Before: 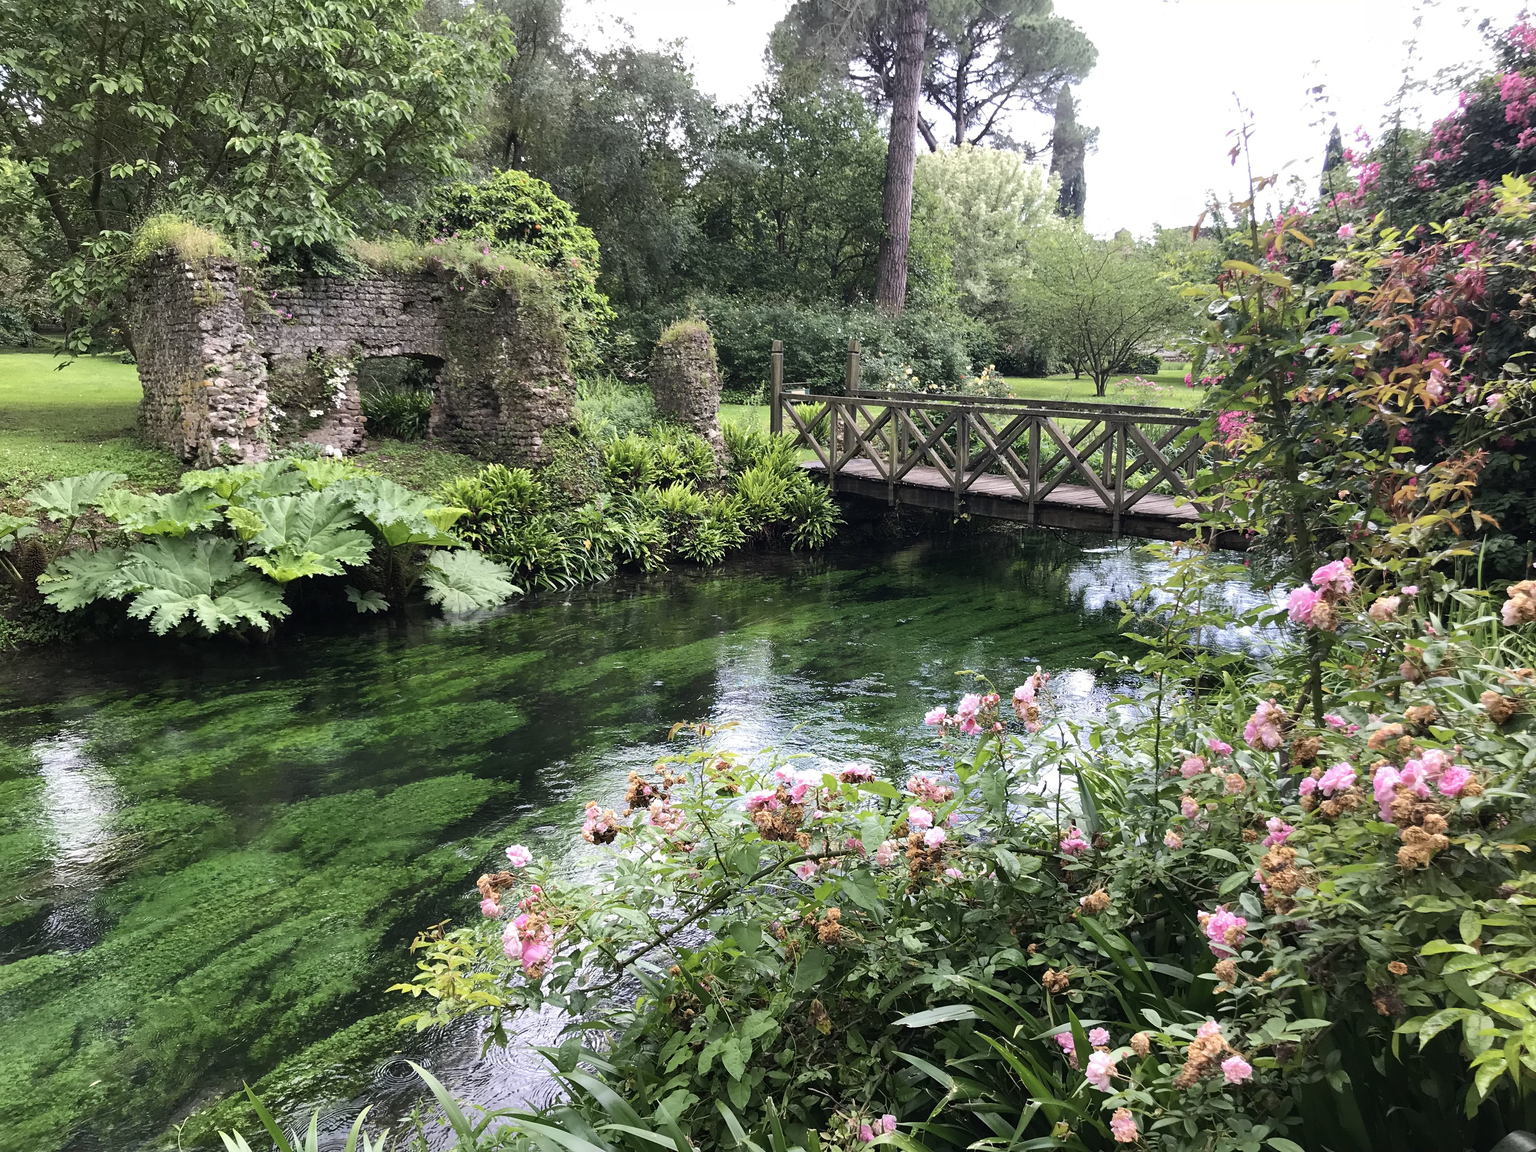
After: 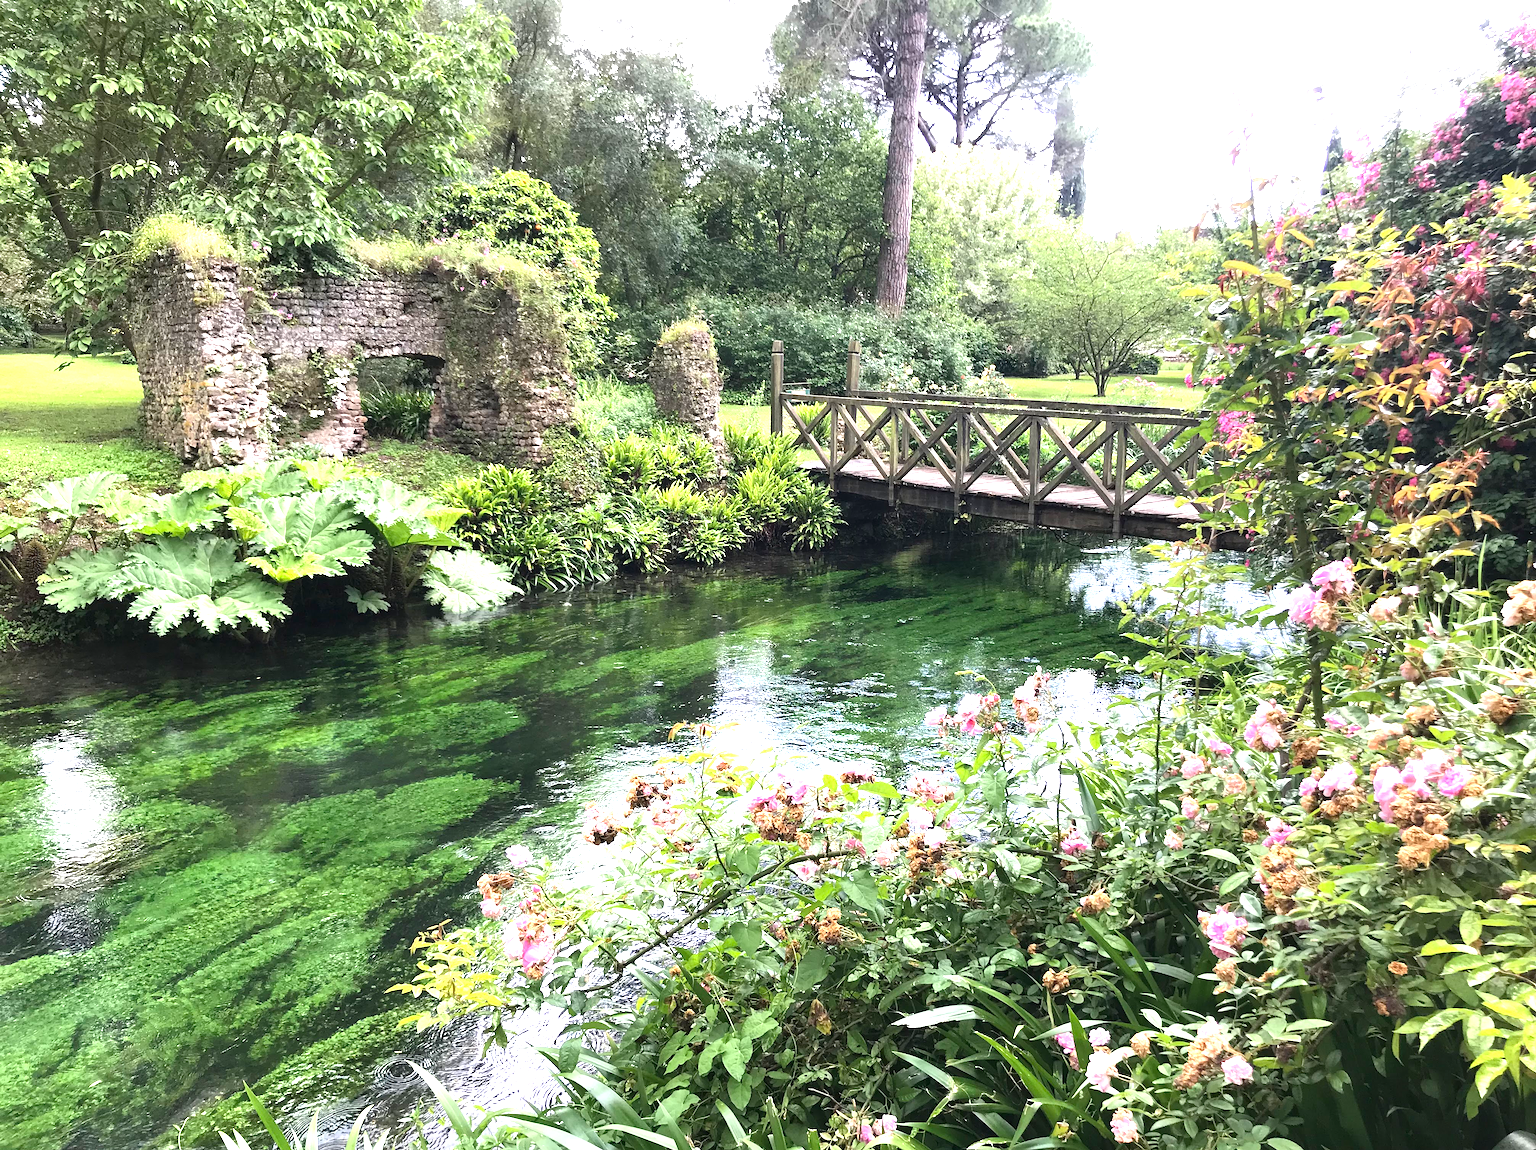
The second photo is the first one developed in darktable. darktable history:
crop: bottom 0.071%
exposure: black level correction 0, exposure 1.198 EV, compensate exposure bias true, compensate highlight preservation false
